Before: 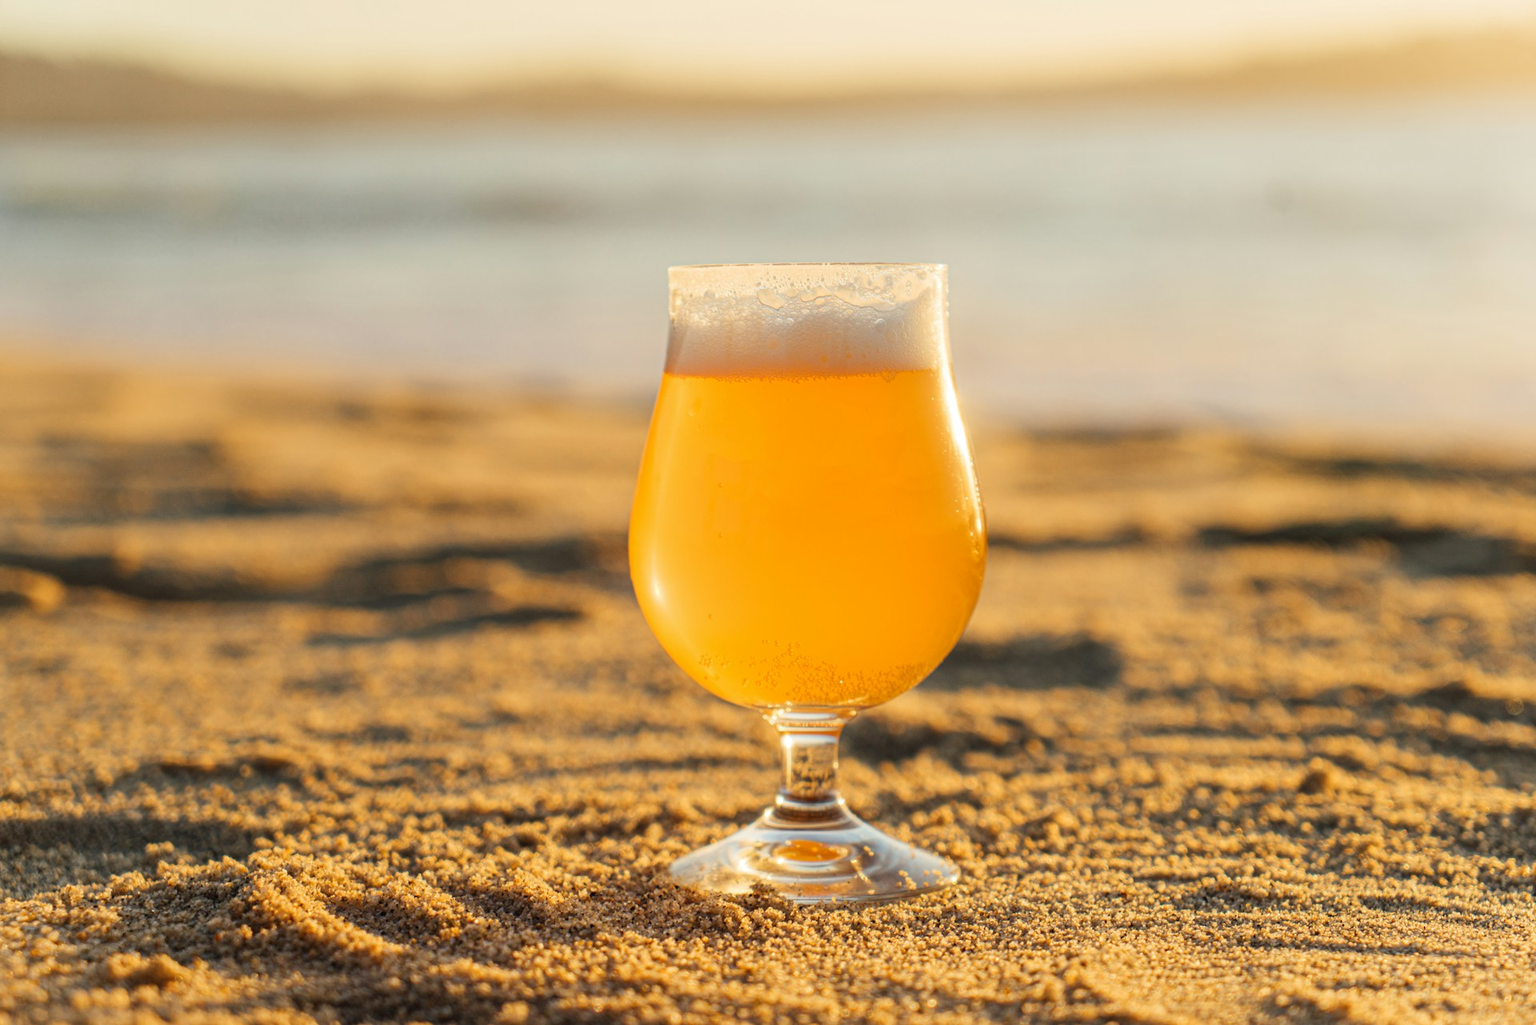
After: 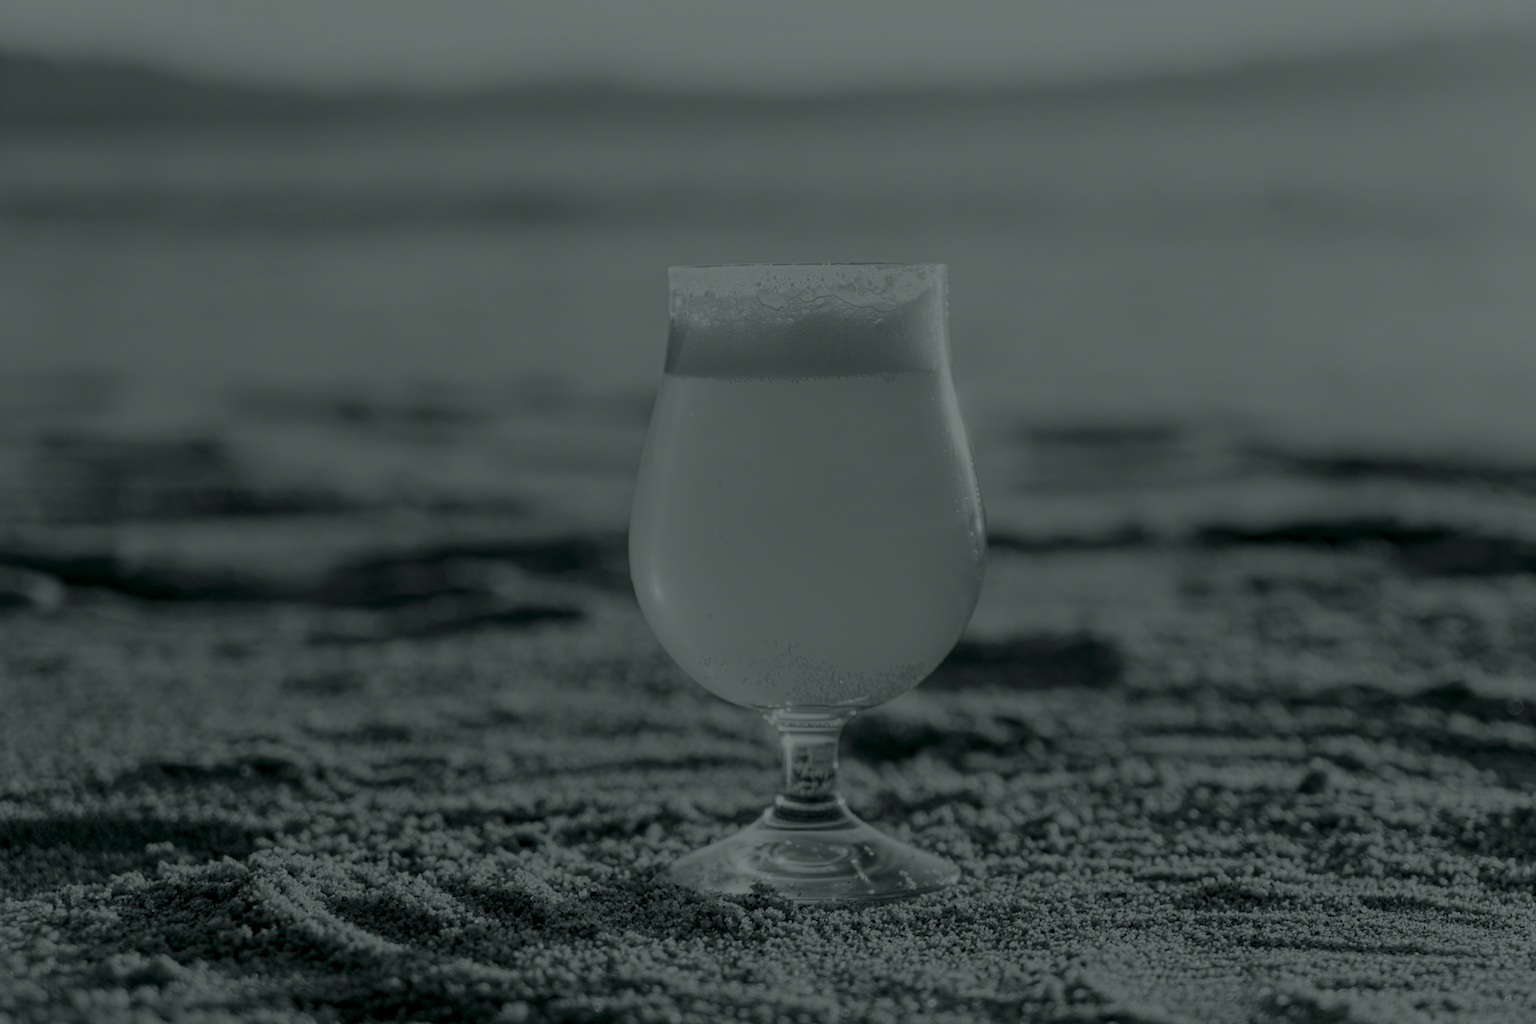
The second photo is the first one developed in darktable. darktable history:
colorize: hue 90°, saturation 19%, lightness 1.59%, version 1
exposure: black level correction 0, exposure 0.877 EV, compensate exposure bias true, compensate highlight preservation false
